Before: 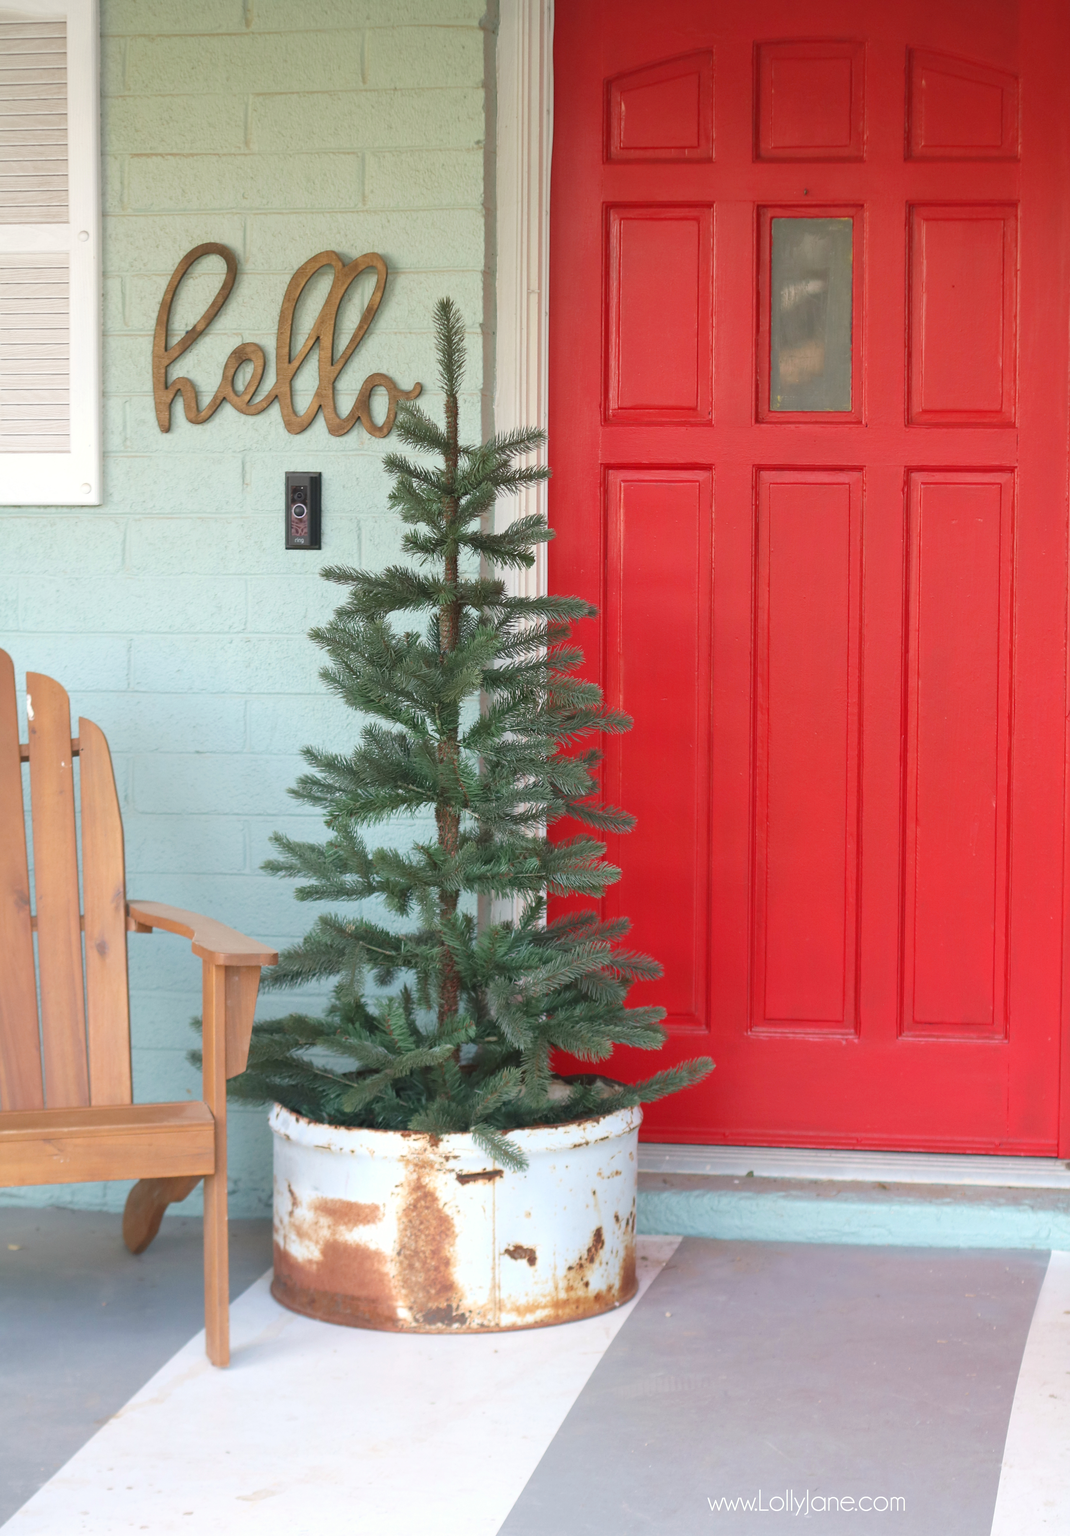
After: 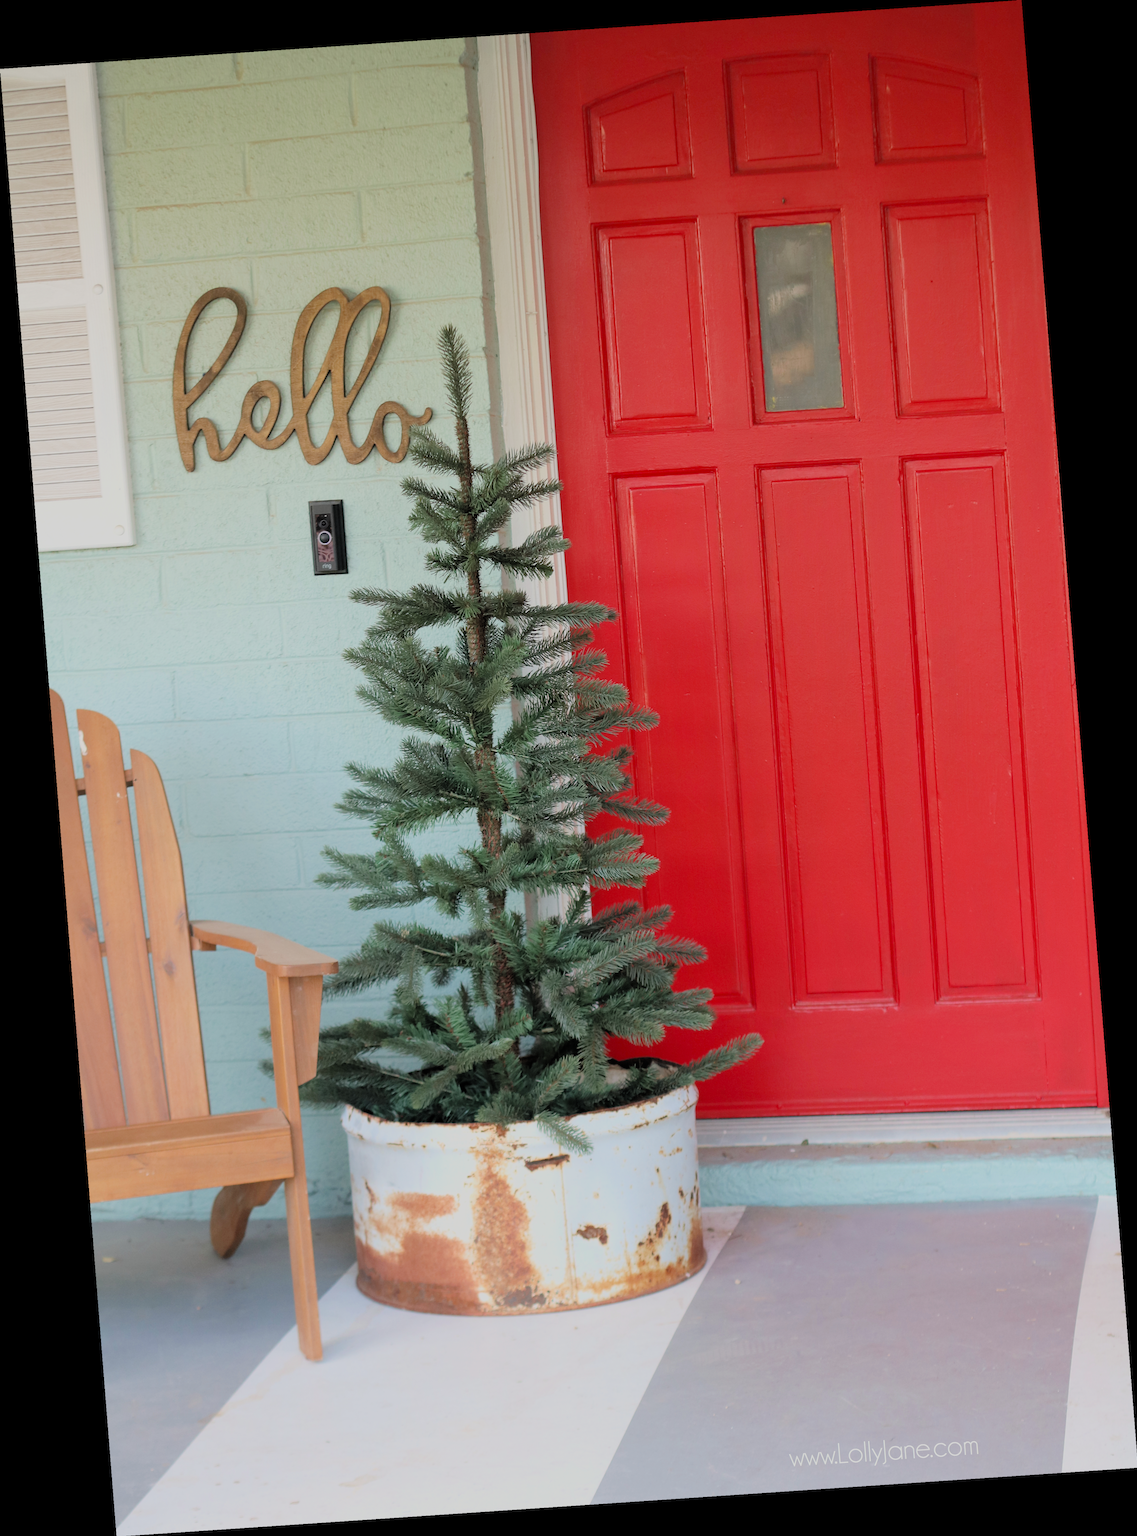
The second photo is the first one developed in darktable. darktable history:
rotate and perspective: rotation -4.2°, shear 0.006, automatic cropping off
filmic rgb: black relative exposure -4.58 EV, white relative exposure 4.8 EV, threshold 3 EV, hardness 2.36, latitude 36.07%, contrast 1.048, highlights saturation mix 1.32%, shadows ↔ highlights balance 1.25%, color science v4 (2020), enable highlight reconstruction true
